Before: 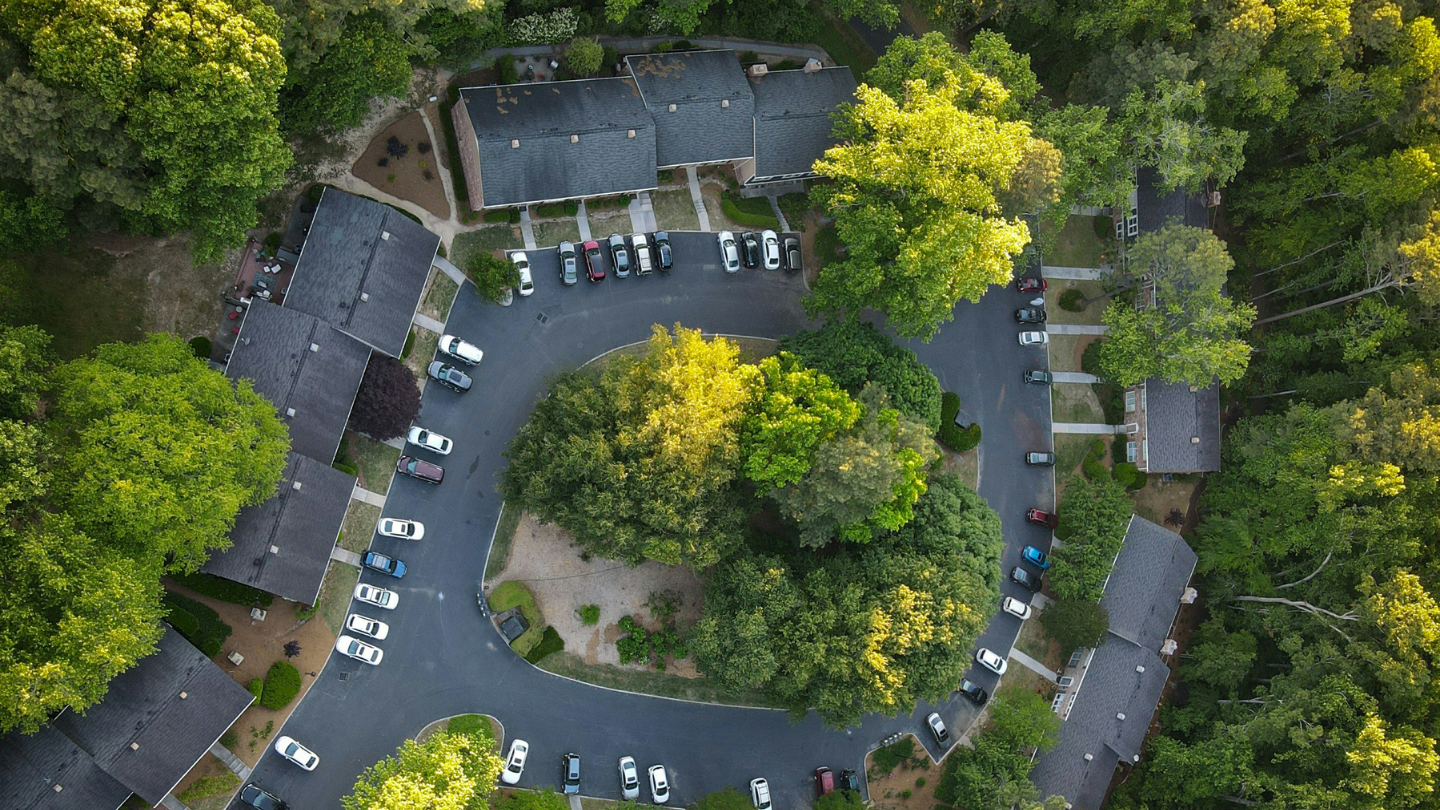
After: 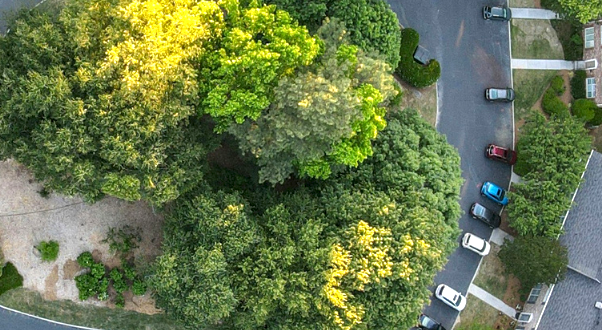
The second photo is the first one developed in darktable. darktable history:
exposure: black level correction 0.001, exposure 0.676 EV, compensate exposure bias true, compensate highlight preservation false
local contrast: on, module defaults
crop: left 37.621%, top 45.03%, right 20.557%, bottom 13.636%
